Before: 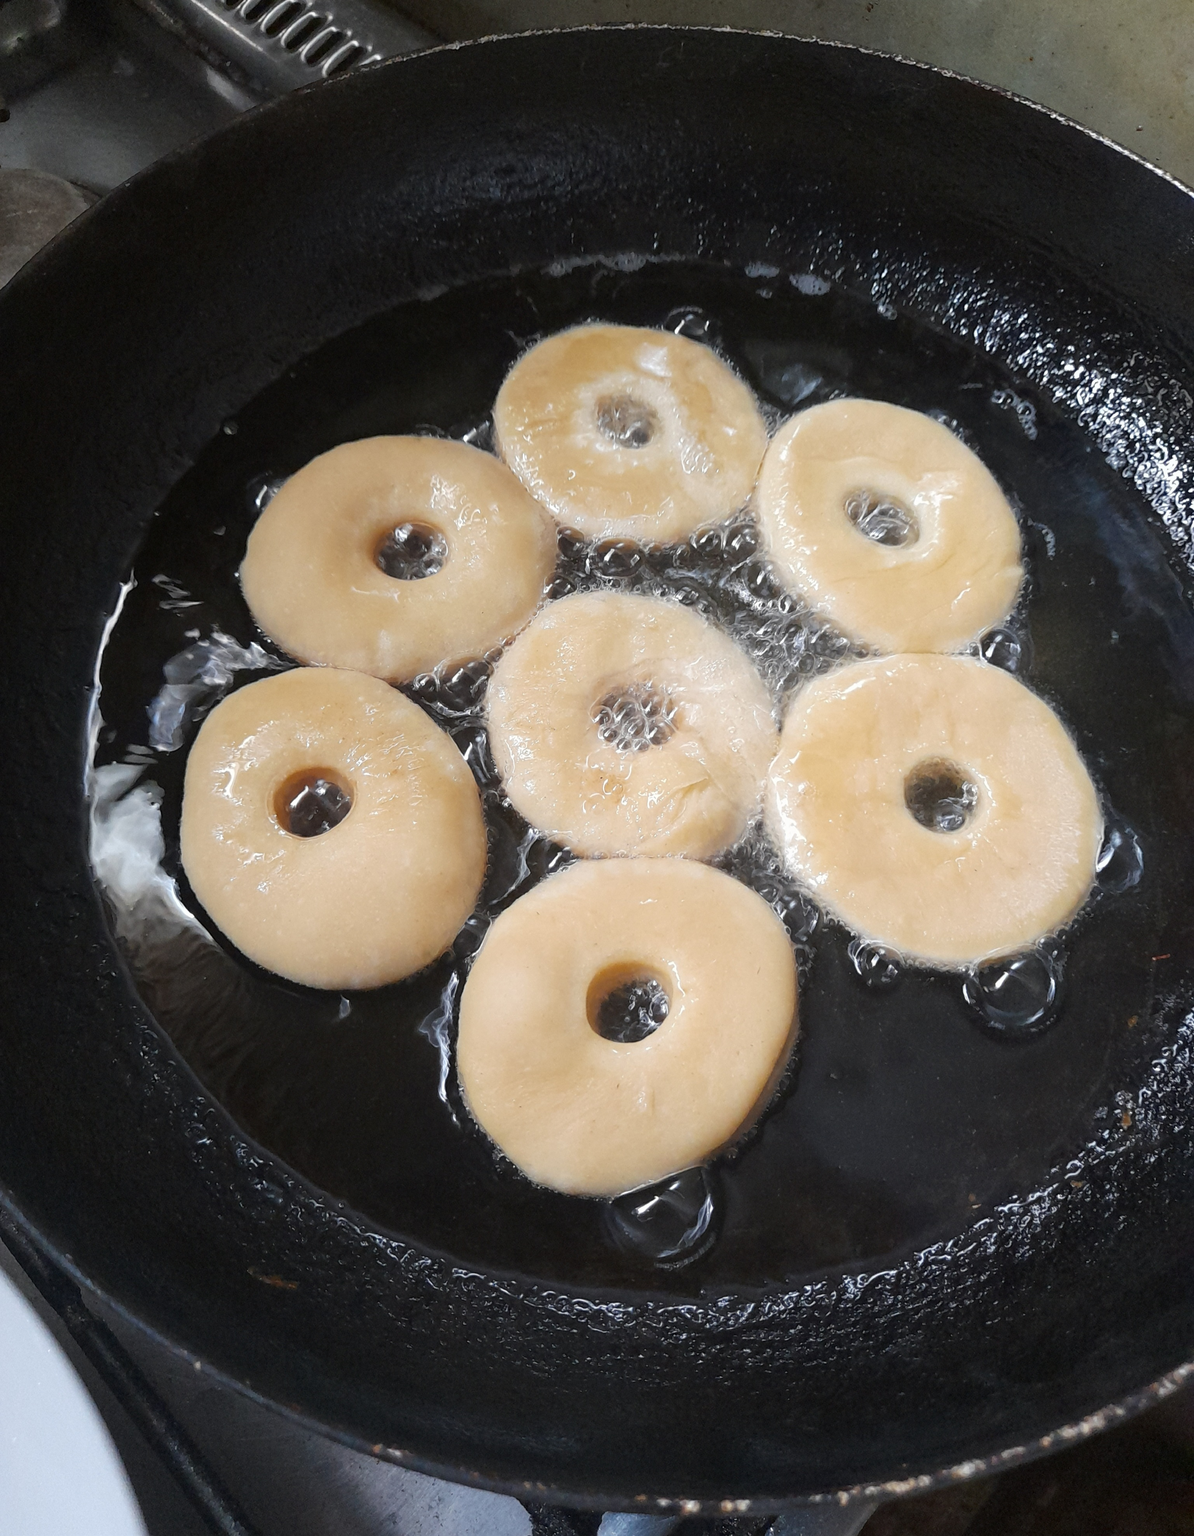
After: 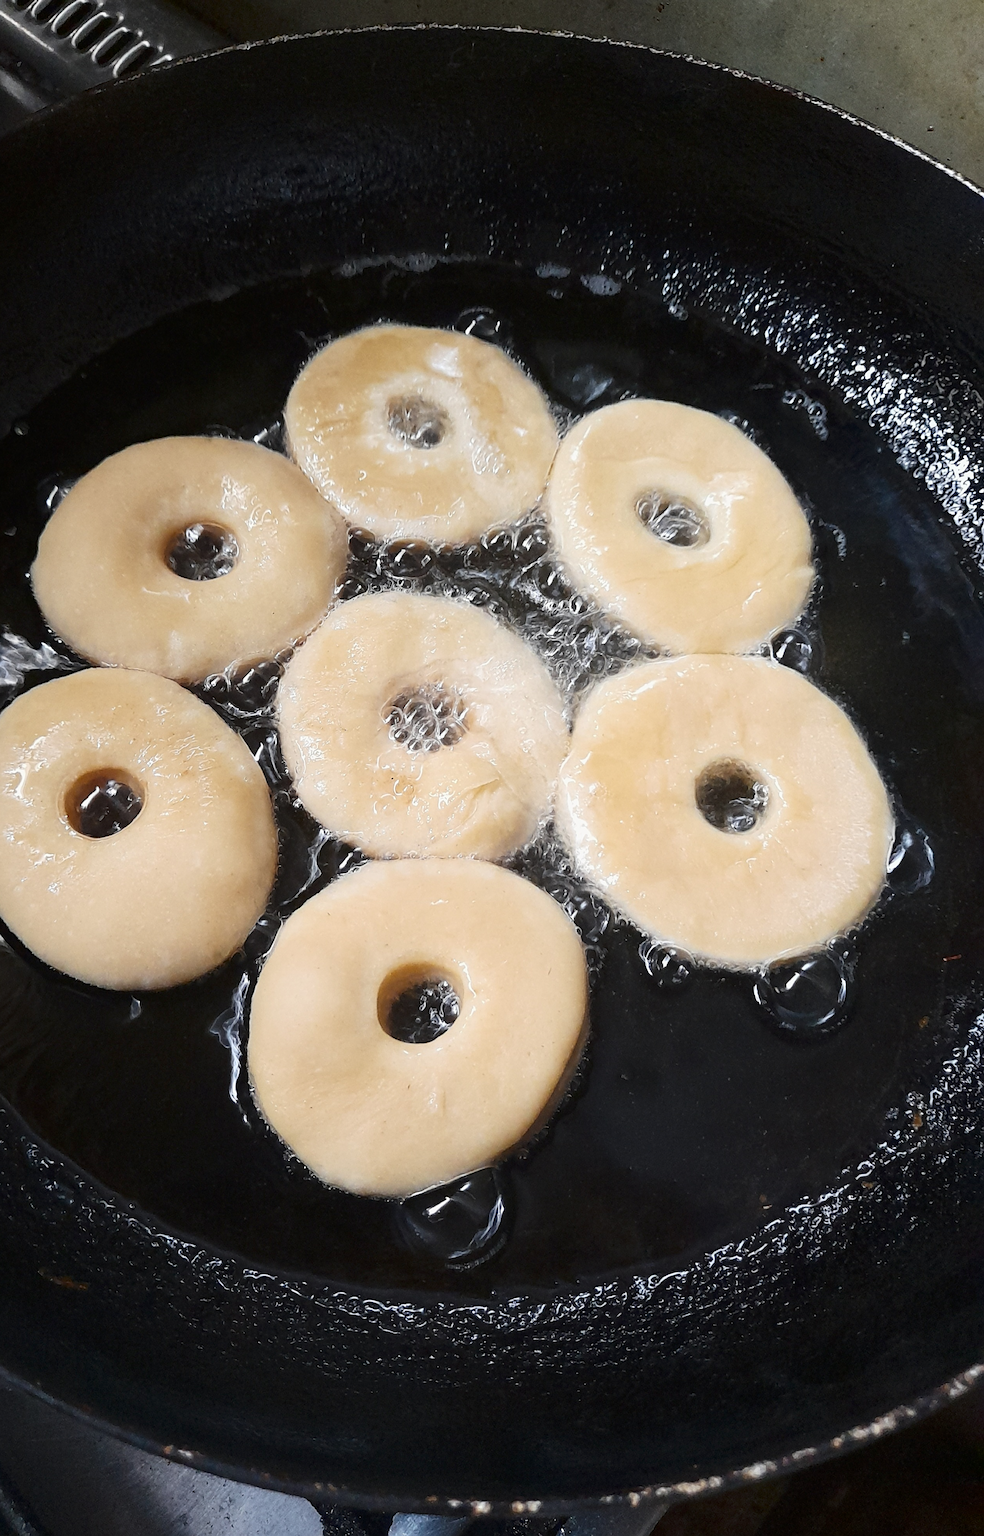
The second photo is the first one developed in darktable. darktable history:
sharpen: on, module defaults
exposure: exposure -0.149 EV, compensate highlight preservation false
contrast brightness saturation: contrast 0.222
crop: left 17.573%, bottom 0.036%
